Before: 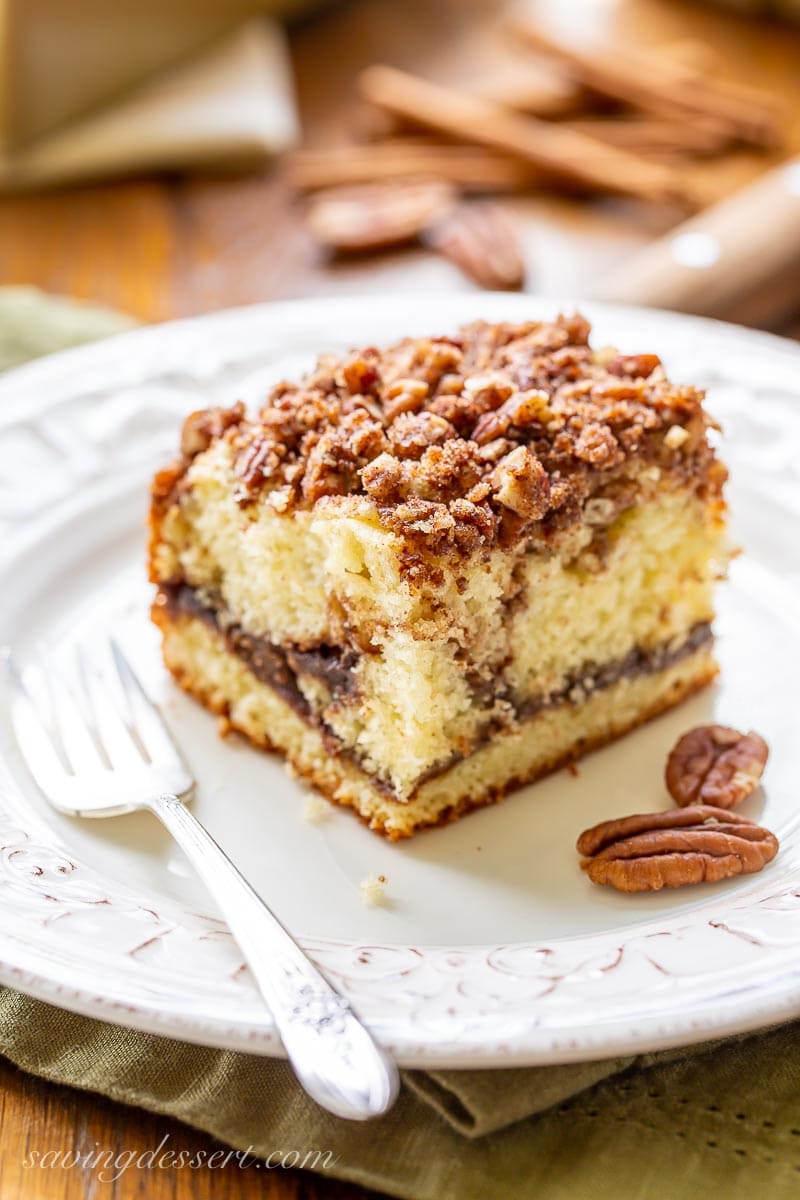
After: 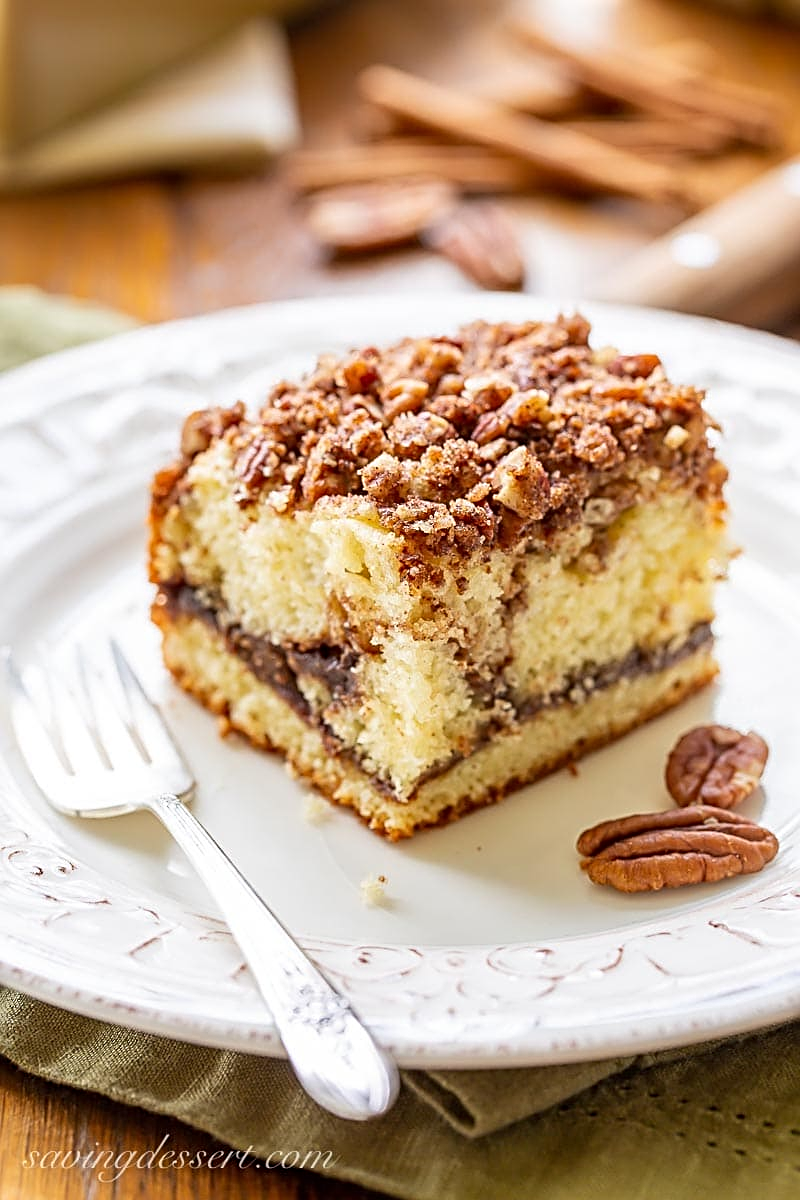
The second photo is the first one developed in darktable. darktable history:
sharpen: radius 2.767
color zones: curves: ch0 [(0, 0.5) (0.143, 0.5) (0.286, 0.5) (0.429, 0.5) (0.571, 0.5) (0.714, 0.476) (0.857, 0.5) (1, 0.5)]; ch2 [(0, 0.5) (0.143, 0.5) (0.286, 0.5) (0.429, 0.5) (0.571, 0.5) (0.714, 0.487) (0.857, 0.5) (1, 0.5)]
